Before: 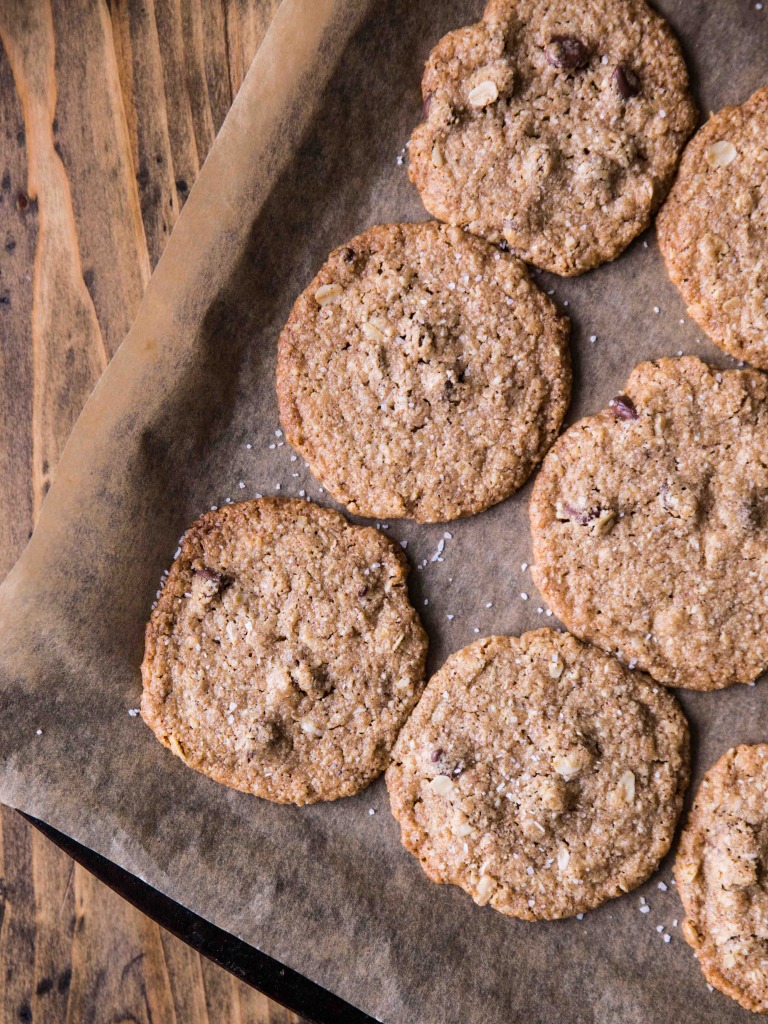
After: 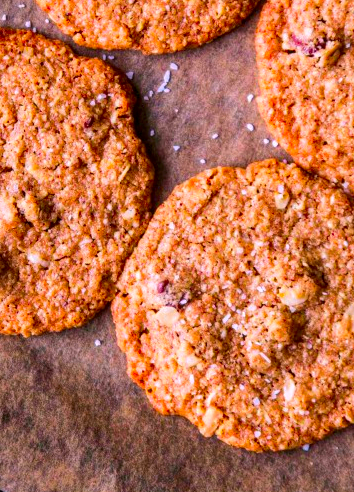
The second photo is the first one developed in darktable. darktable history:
crop: left 35.798%, top 45.887%, right 18.106%, bottom 6.003%
local contrast: on, module defaults
color correction: highlights a* 1.68, highlights b* -1.68, saturation 2.43
